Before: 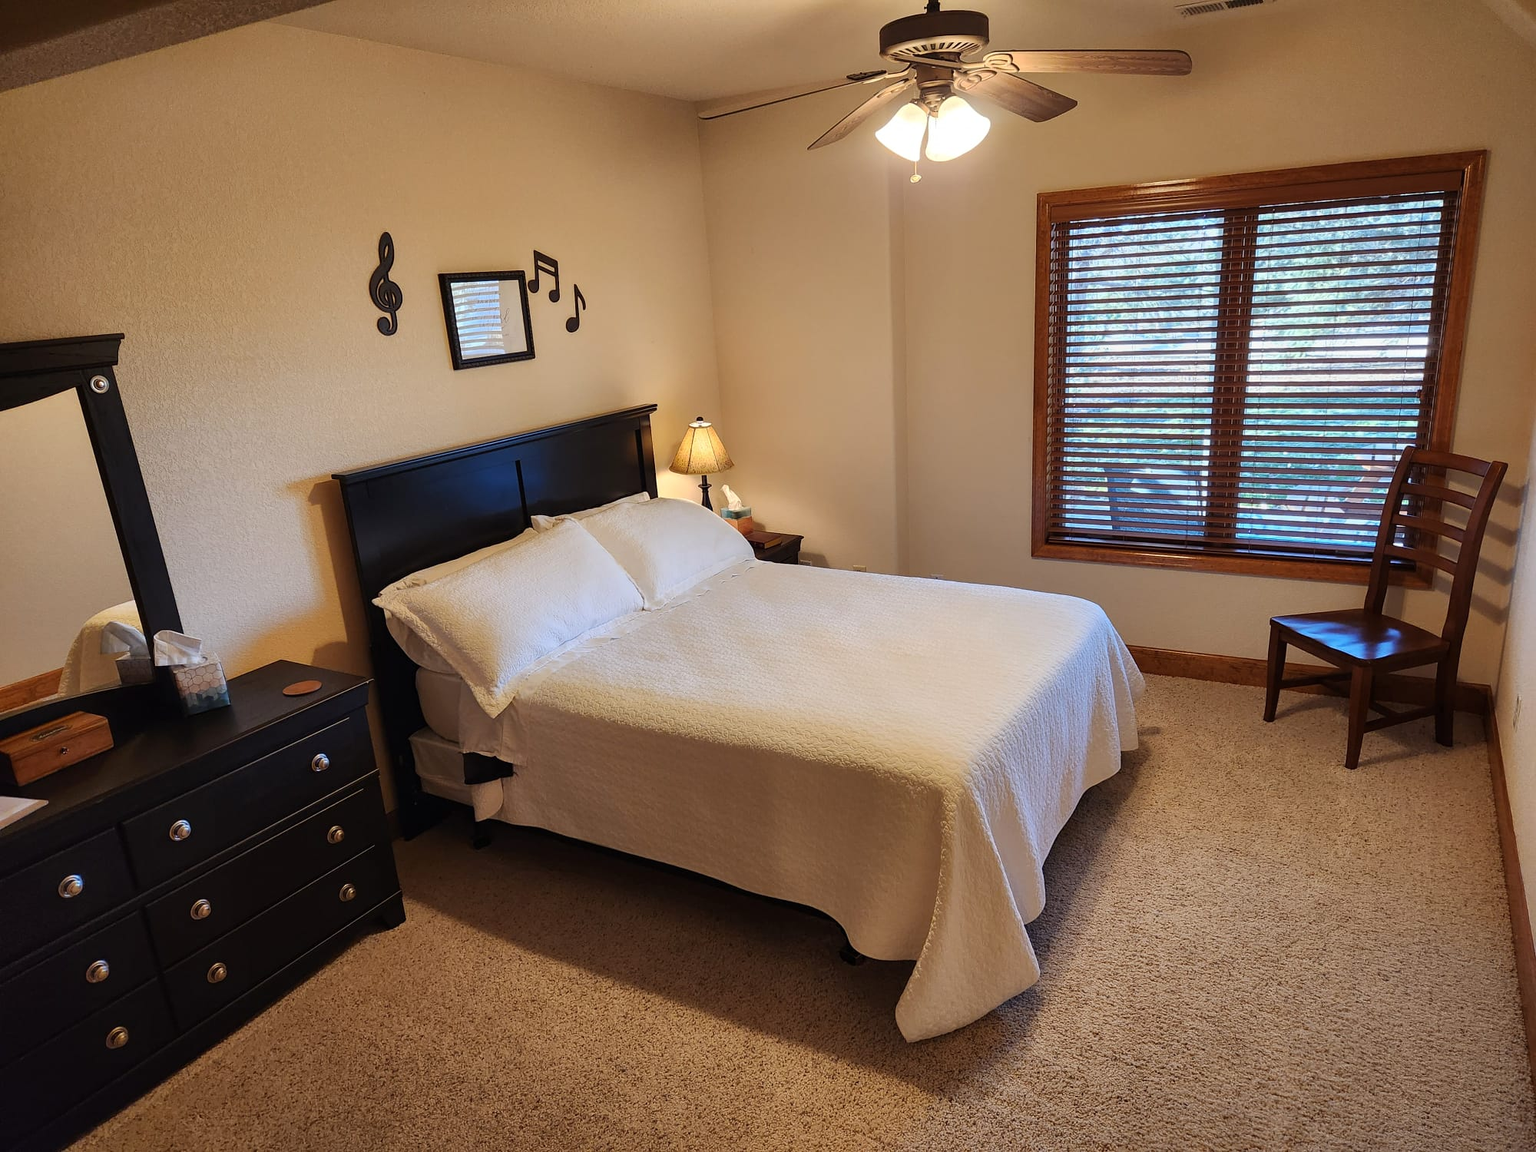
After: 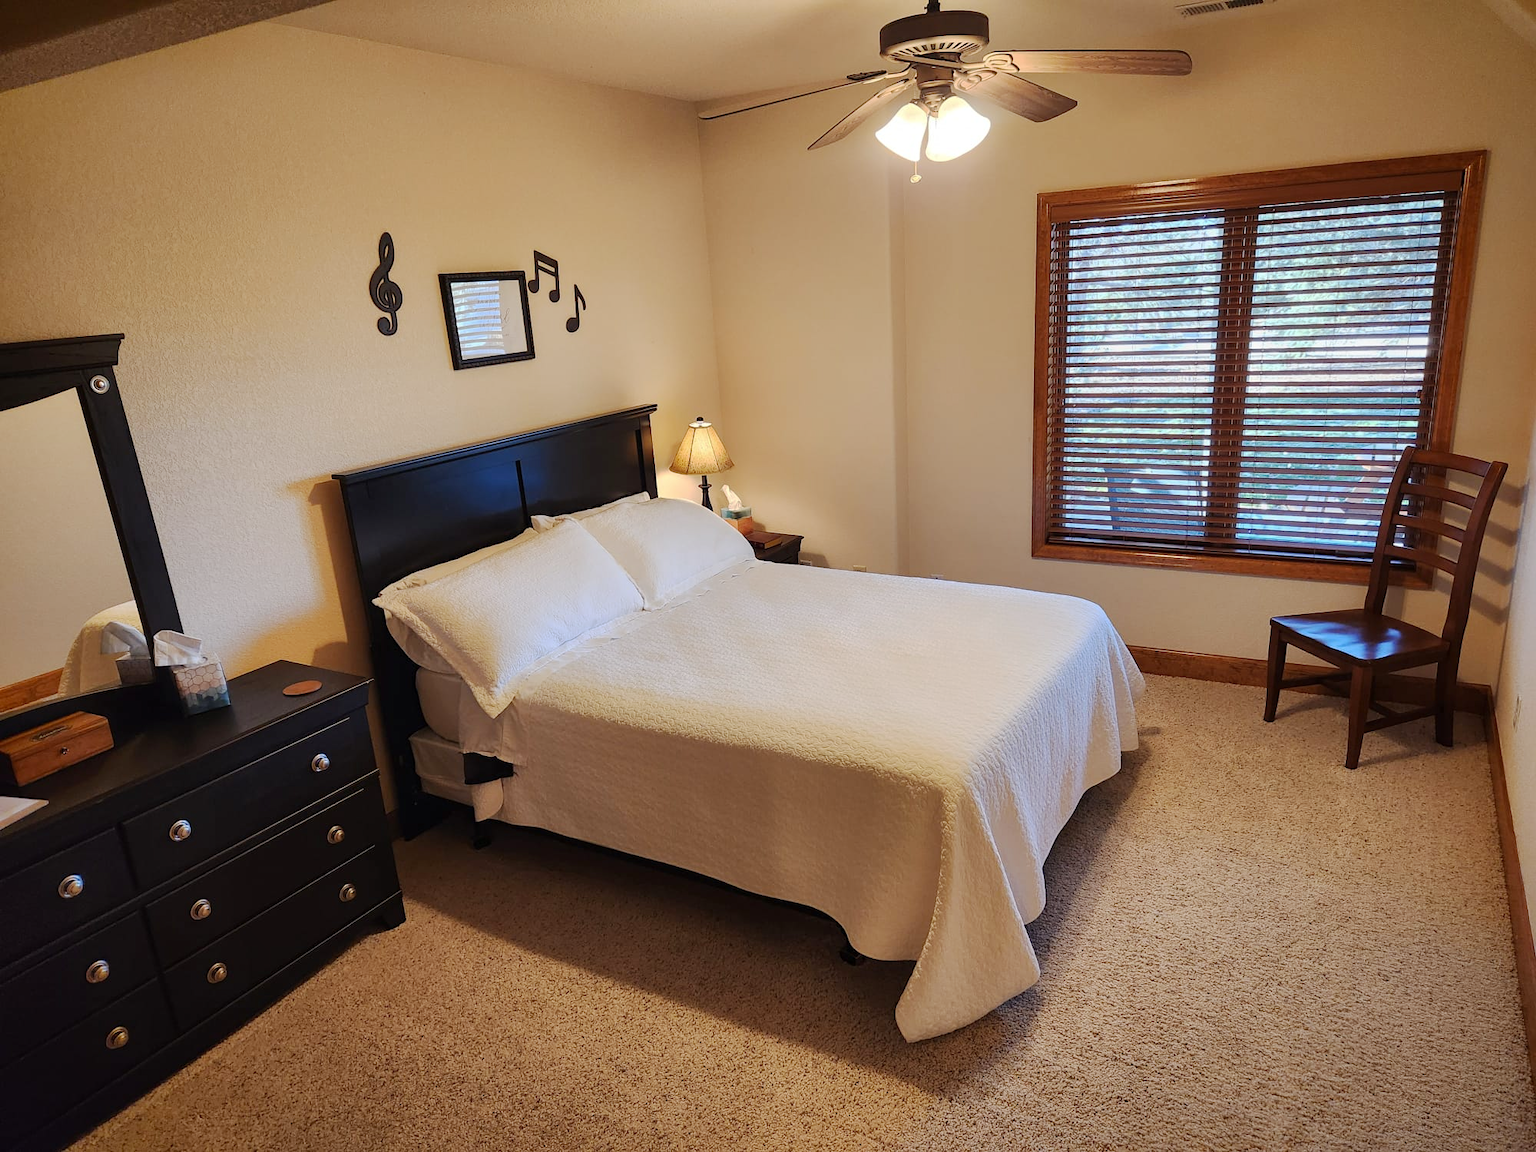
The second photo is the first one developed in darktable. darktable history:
base curve: curves: ch0 [(0, 0) (0.262, 0.32) (0.722, 0.705) (1, 1)], preserve colors none
vignetting: brightness -0.235, saturation 0.147, width/height ratio 1.094
